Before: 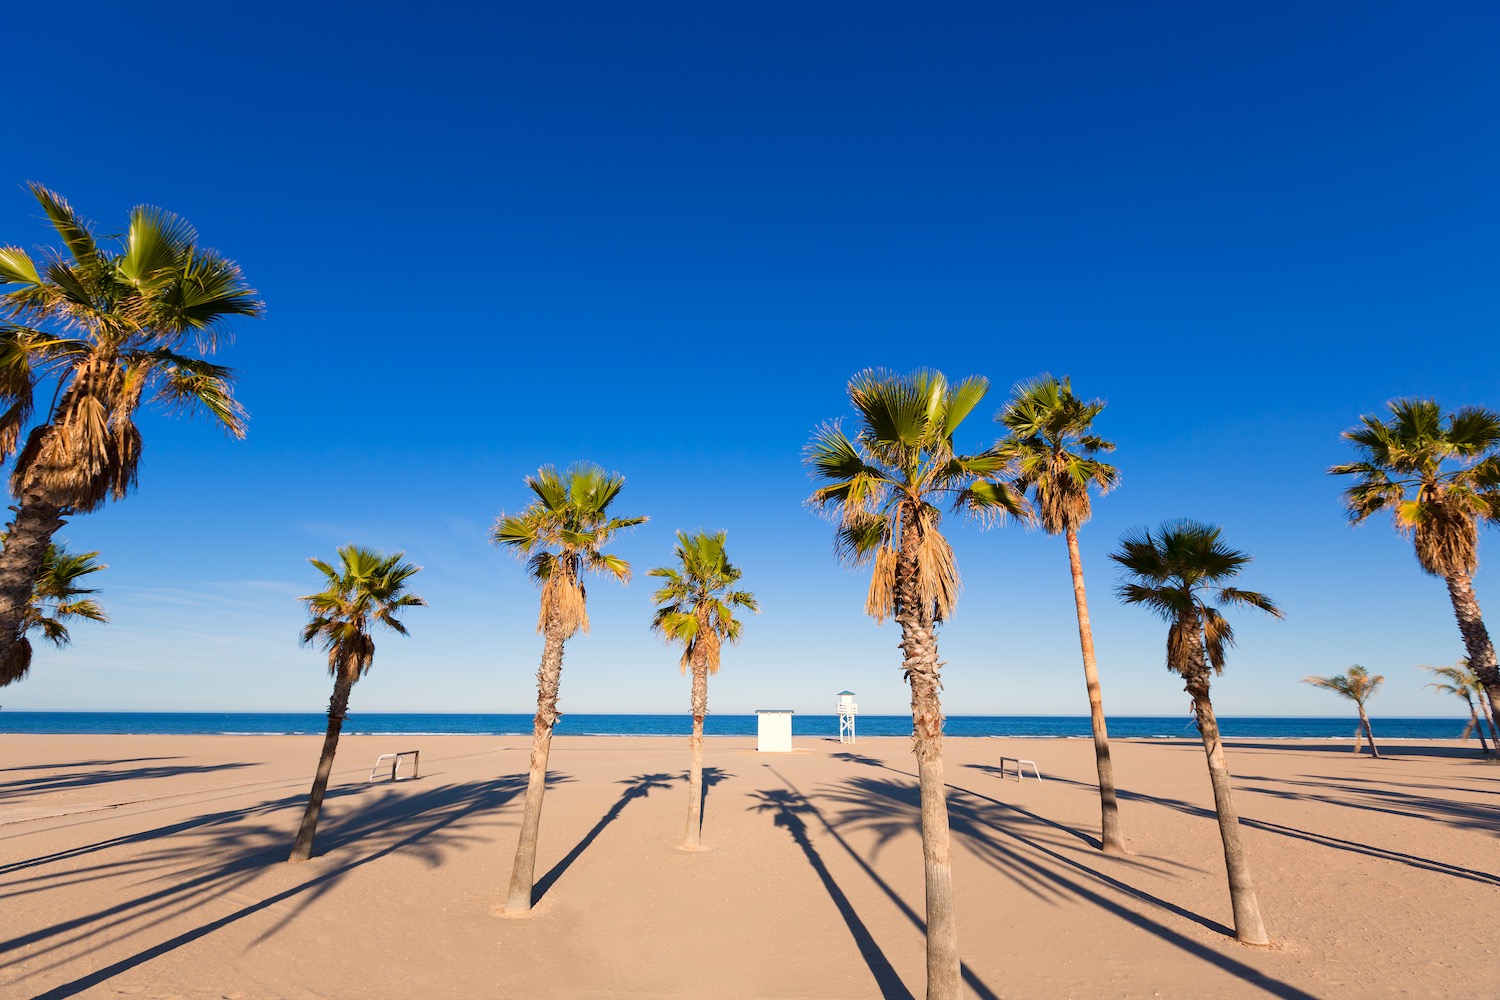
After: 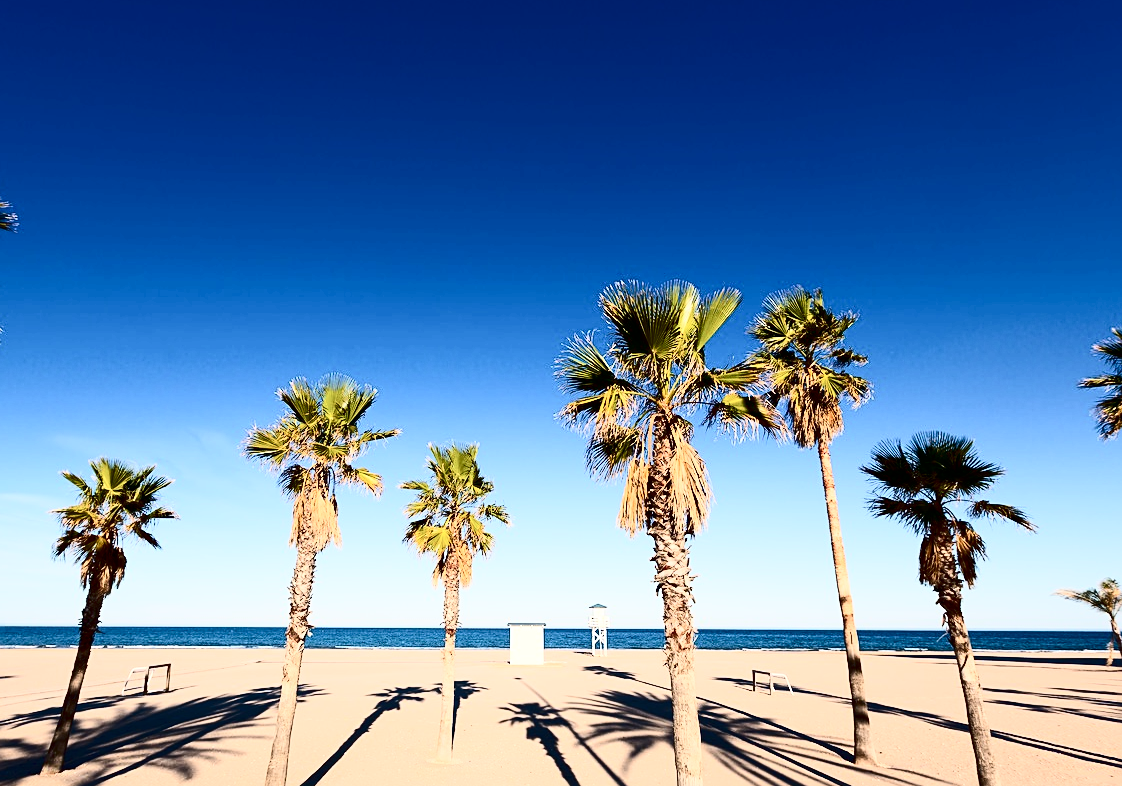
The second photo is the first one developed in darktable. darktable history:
exposure: black level correction 0.007, exposure 0.159 EV, compensate exposure bias true, compensate highlight preservation false
crop: left 16.567%, top 8.7%, right 8.61%, bottom 12.617%
sharpen: on, module defaults
contrast brightness saturation: contrast 0.492, saturation -0.094
